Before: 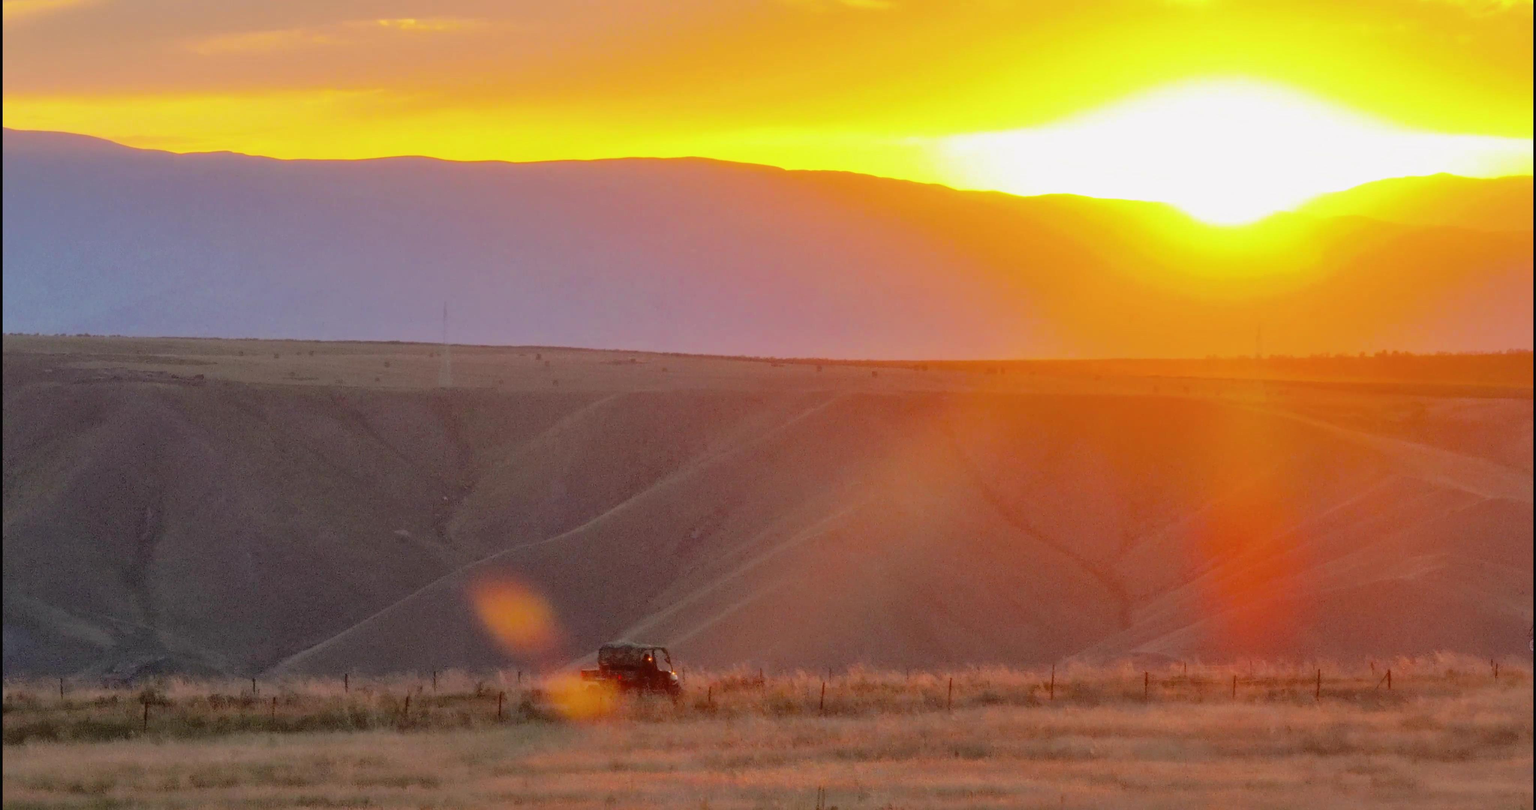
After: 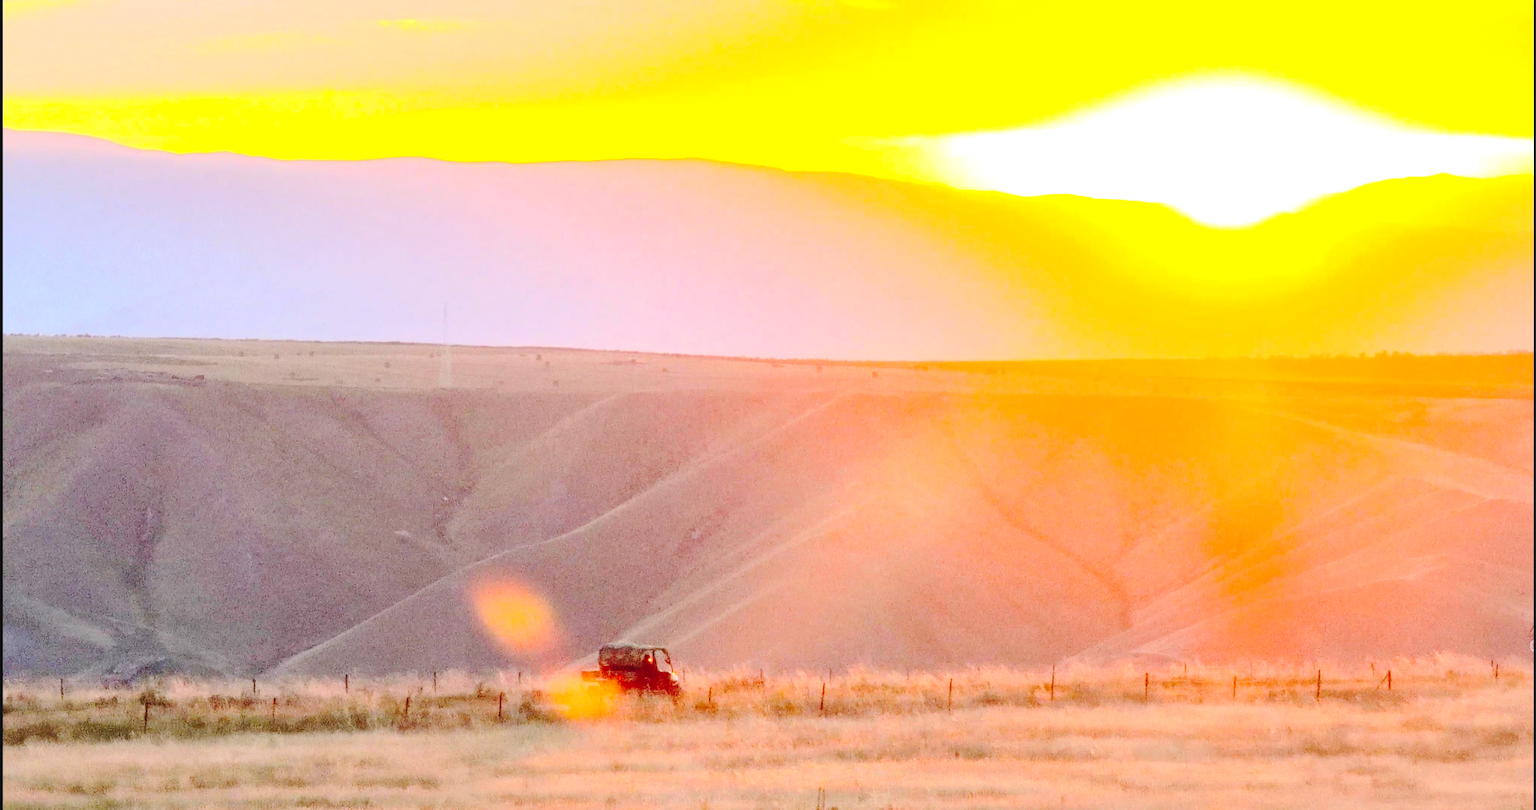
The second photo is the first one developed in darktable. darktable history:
tone curve: curves: ch0 [(0, 0) (0.003, 0.047) (0.011, 0.05) (0.025, 0.053) (0.044, 0.057) (0.069, 0.062) (0.1, 0.084) (0.136, 0.115) (0.177, 0.159) (0.224, 0.216) (0.277, 0.289) (0.335, 0.382) (0.399, 0.474) (0.468, 0.561) (0.543, 0.636) (0.623, 0.705) (0.709, 0.778) (0.801, 0.847) (0.898, 0.916) (1, 1)], preserve colors none
exposure: exposure 1 EV, compensate highlight preservation false
tone equalizer: on, module defaults
contrast brightness saturation: contrast 0.195, brightness 0.162, saturation 0.221
